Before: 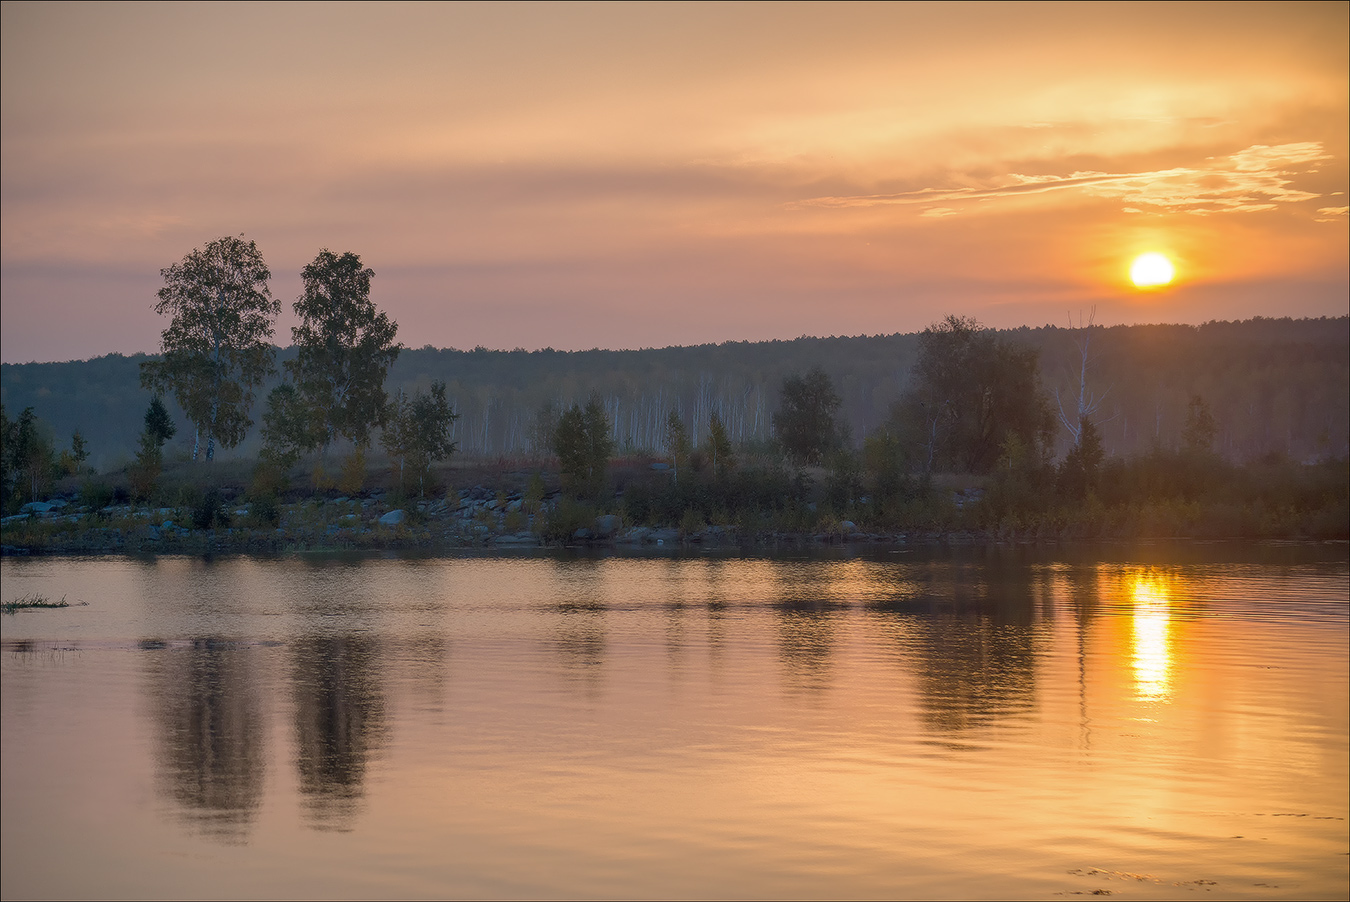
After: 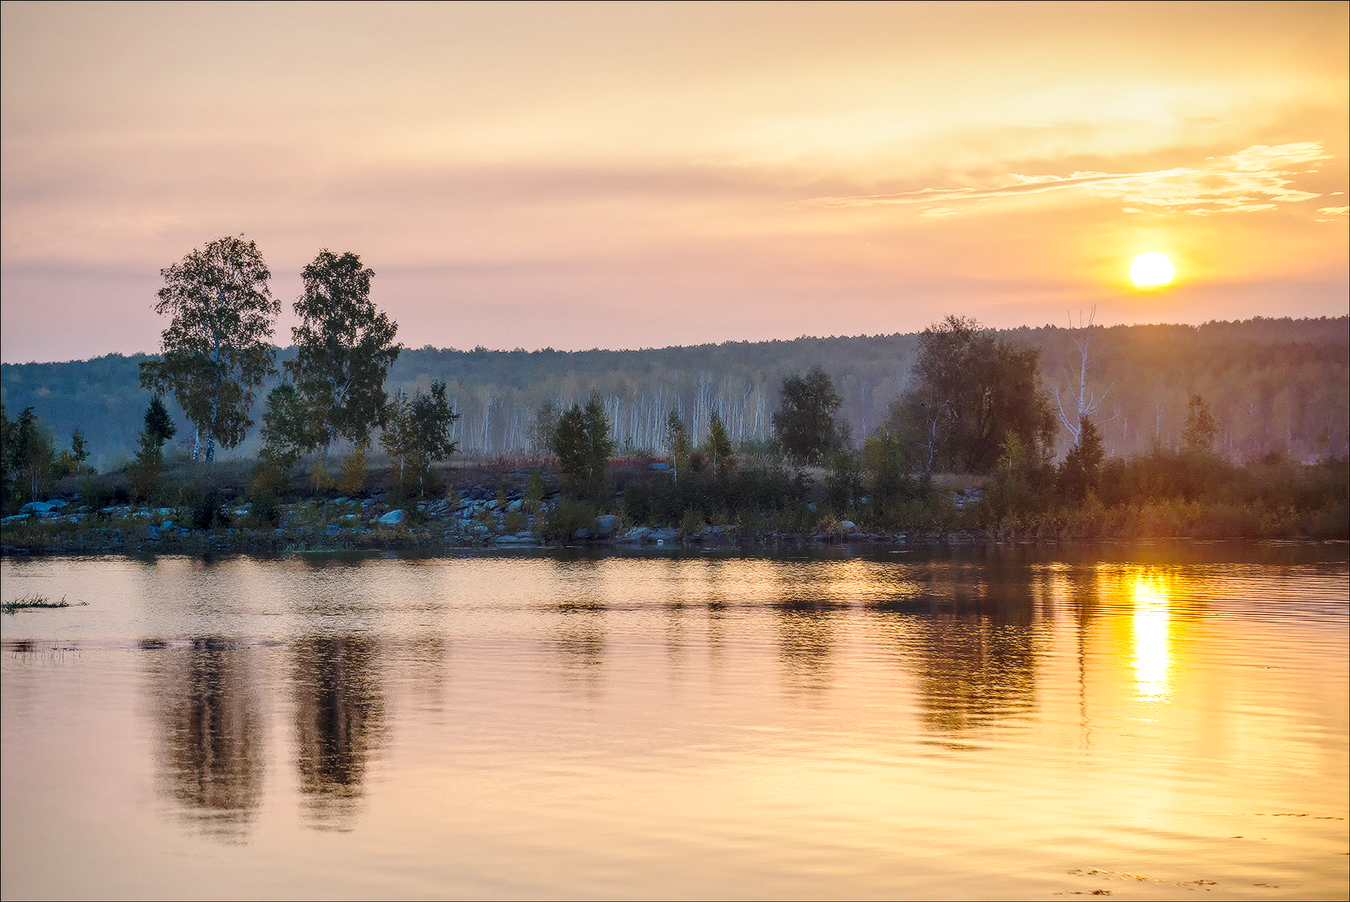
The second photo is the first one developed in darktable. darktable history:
base curve: curves: ch0 [(0, 0) (0.032, 0.037) (0.105, 0.228) (0.435, 0.76) (0.856, 0.983) (1, 1)], preserve colors none
local contrast: detail 130%
